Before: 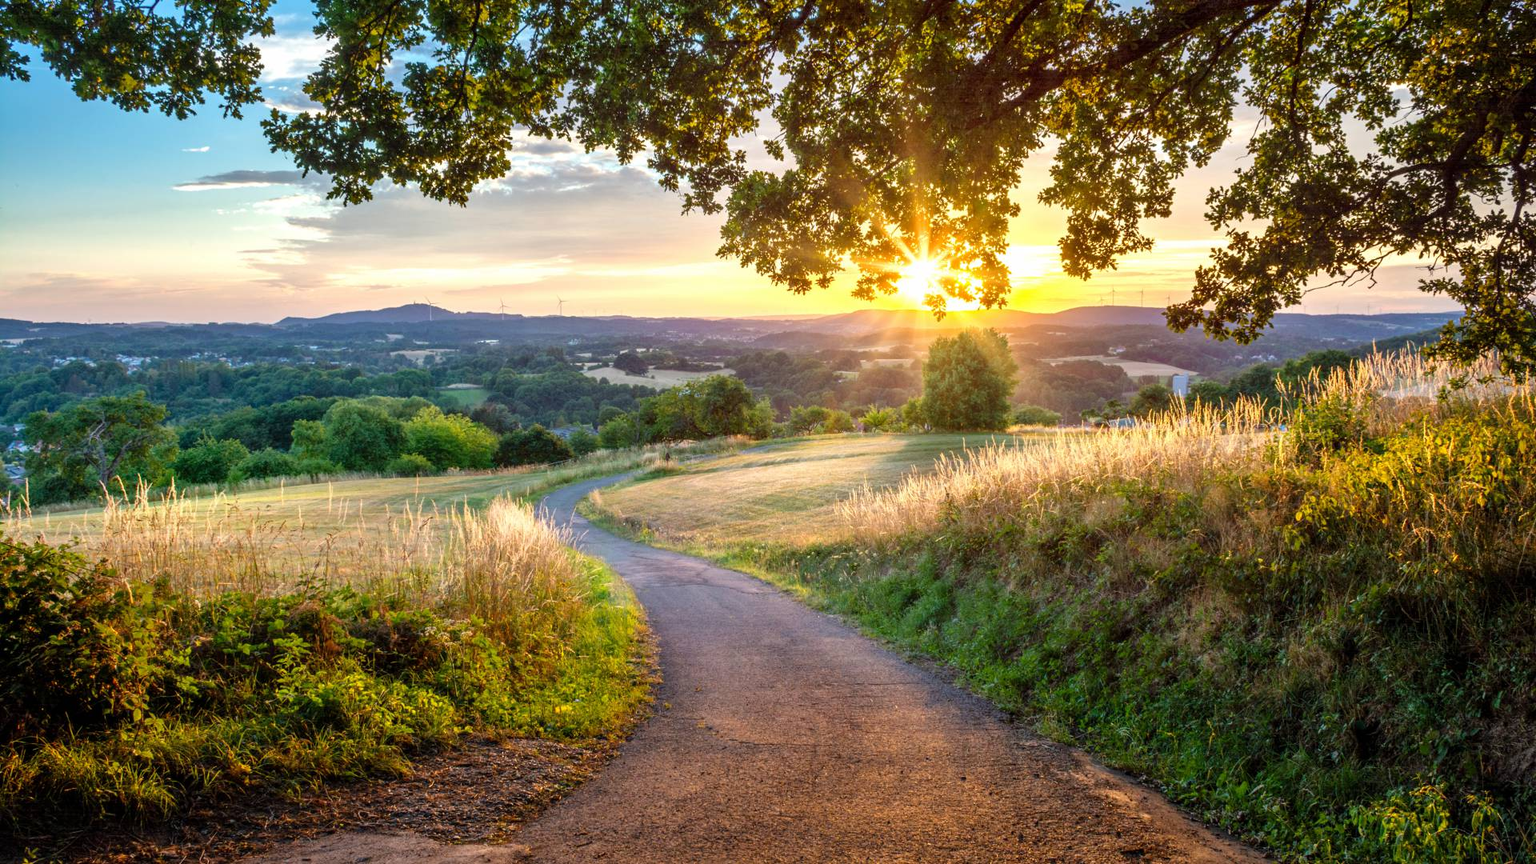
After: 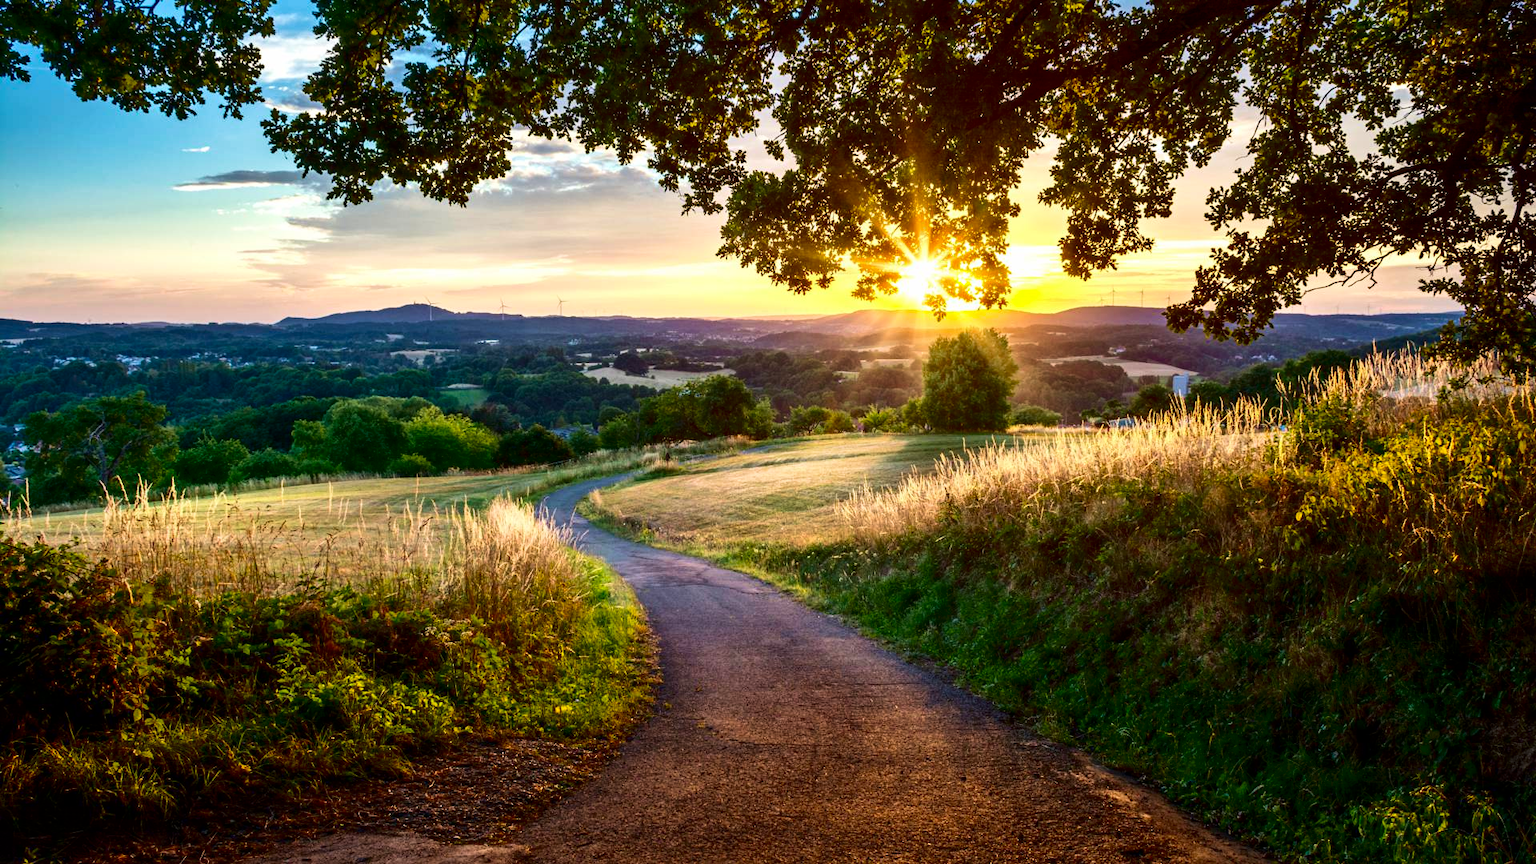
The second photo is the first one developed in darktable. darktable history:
contrast brightness saturation: contrast 0.19, brightness -0.24, saturation 0.11
velvia: on, module defaults
